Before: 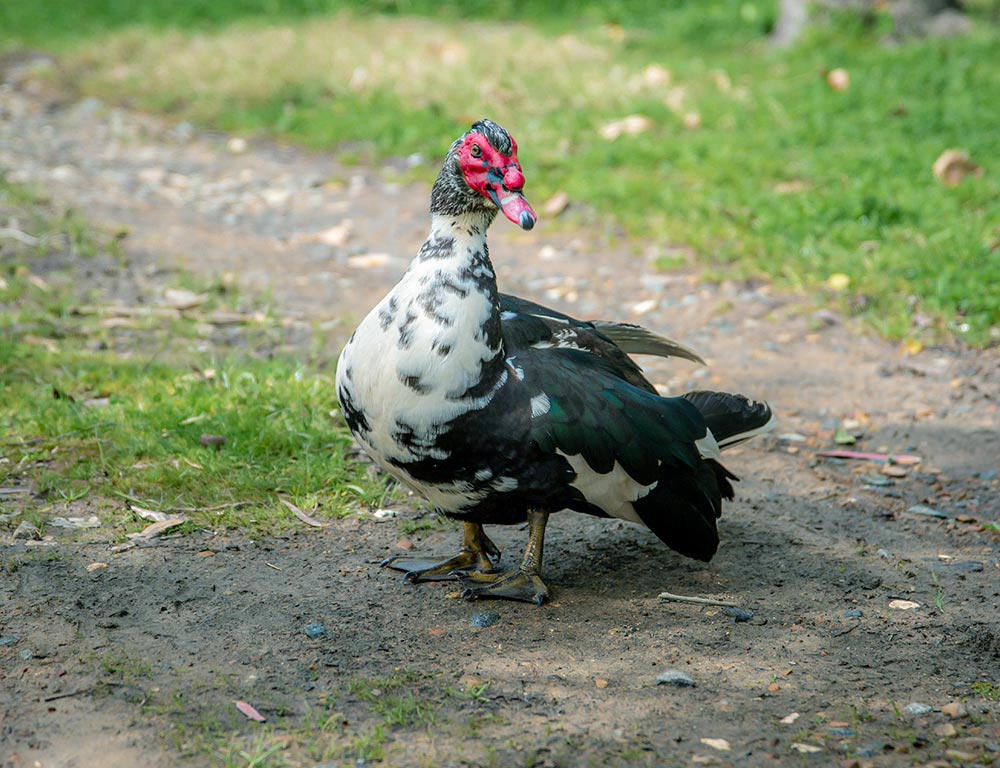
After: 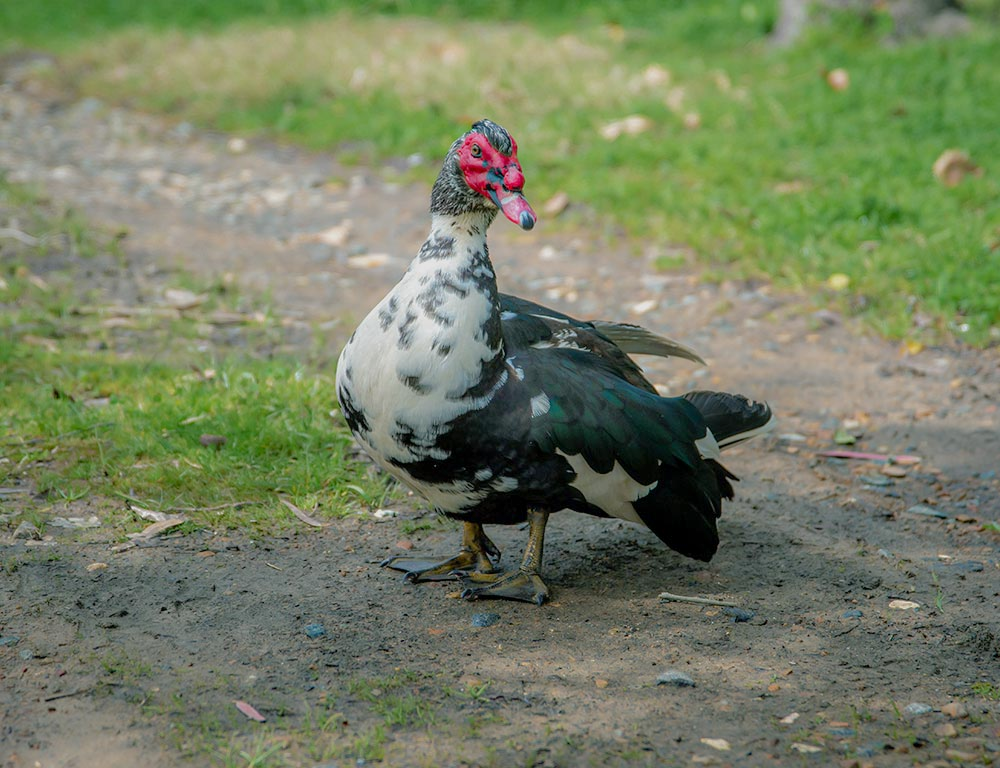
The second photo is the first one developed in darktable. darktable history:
tone equalizer: -8 EV 0.285 EV, -7 EV 0.449 EV, -6 EV 0.39 EV, -5 EV 0.212 EV, -3 EV -0.267 EV, -2 EV -0.42 EV, -1 EV -0.403 EV, +0 EV -0.274 EV, edges refinement/feathering 500, mask exposure compensation -1.57 EV, preserve details no
